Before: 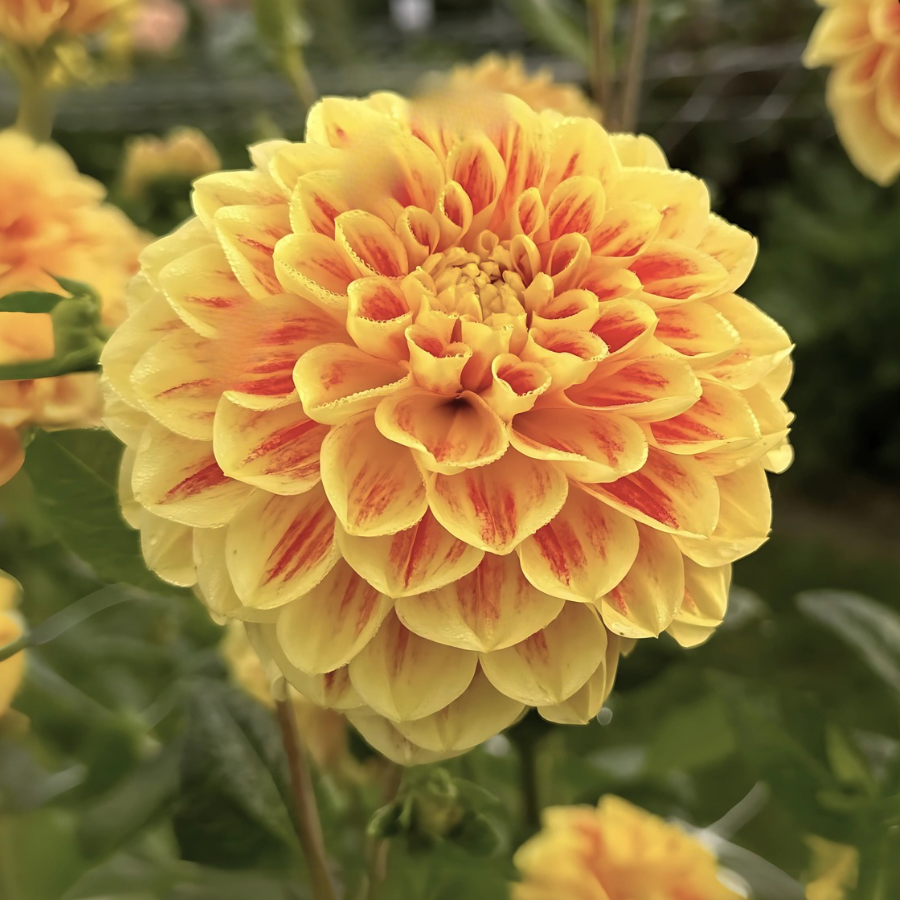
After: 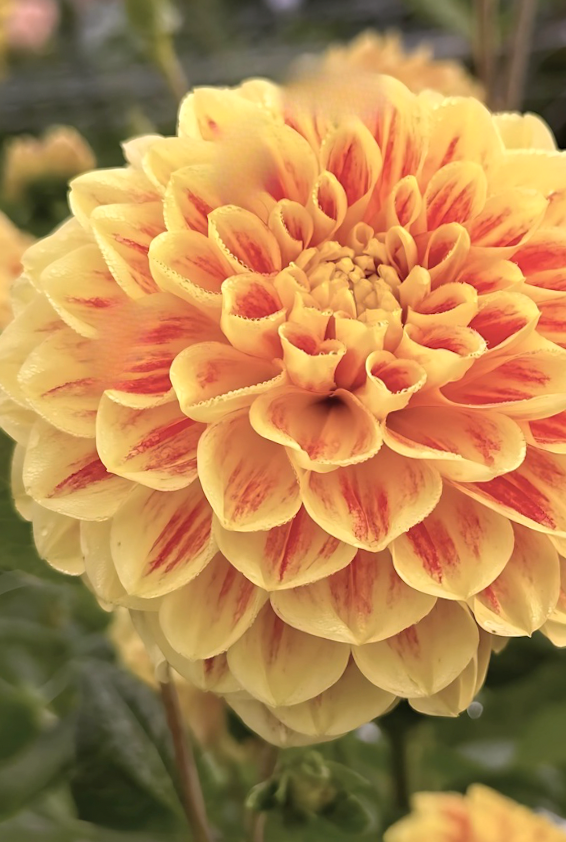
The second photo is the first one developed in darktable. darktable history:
rotate and perspective: rotation 0.062°, lens shift (vertical) 0.115, lens shift (horizontal) -0.133, crop left 0.047, crop right 0.94, crop top 0.061, crop bottom 0.94
white balance: red 1.042, blue 1.17
crop and rotate: left 8.786%, right 24.548%
